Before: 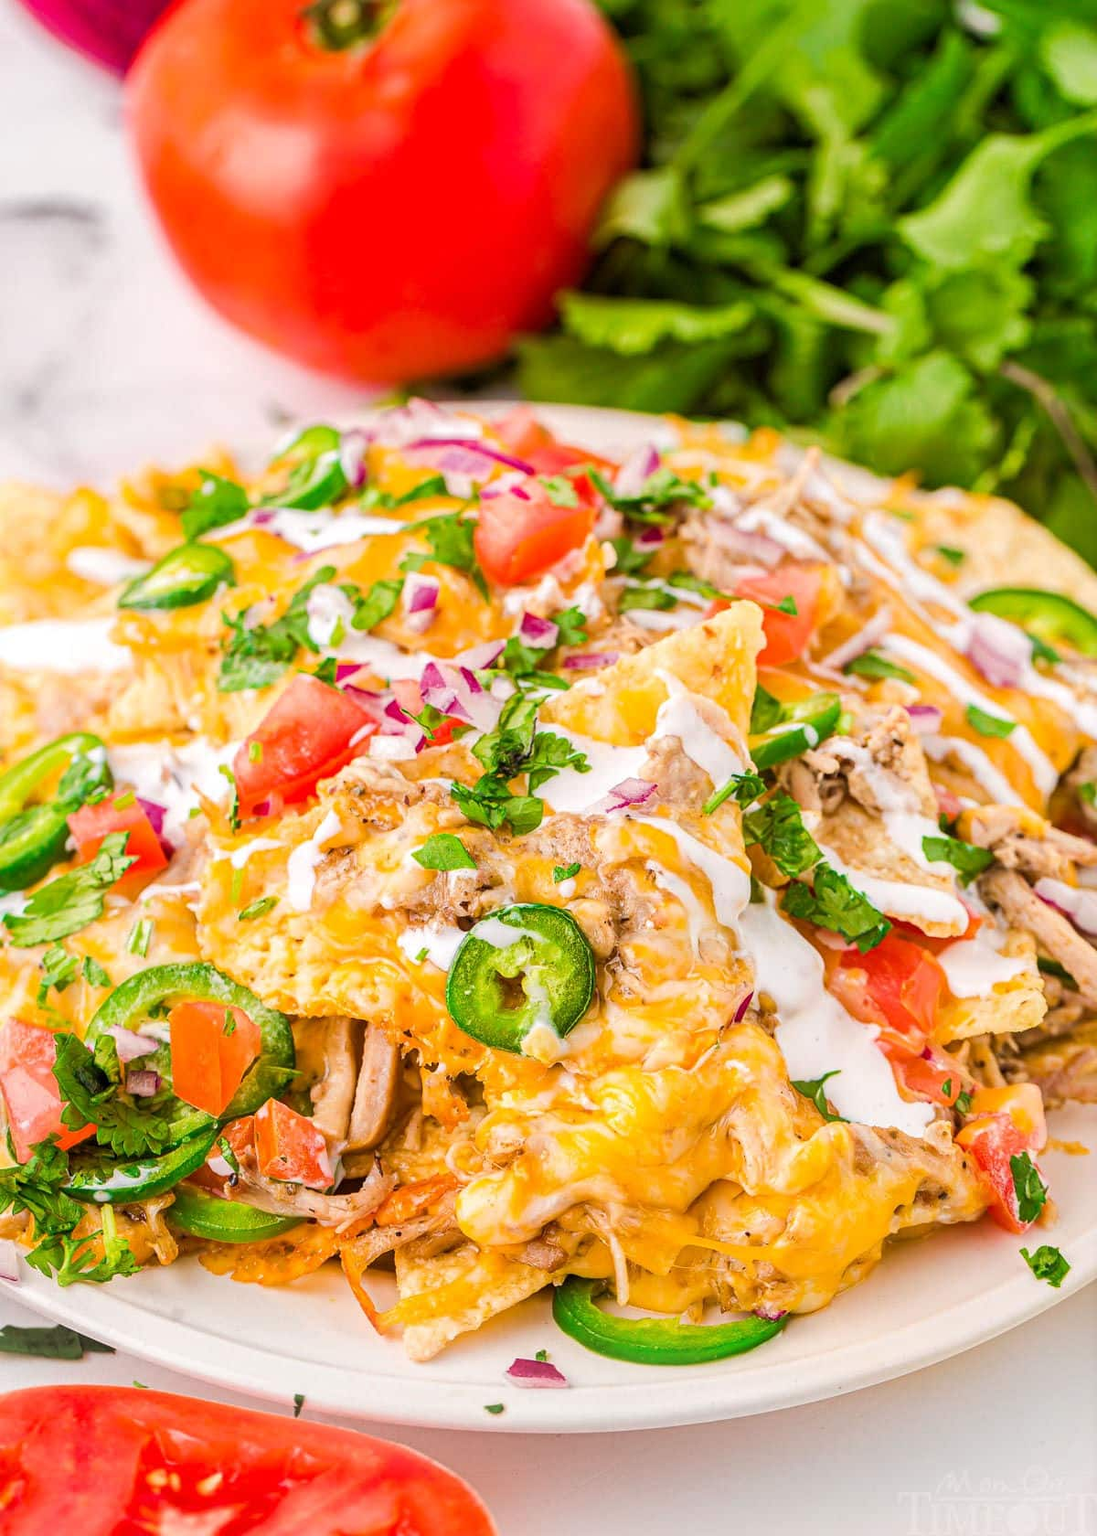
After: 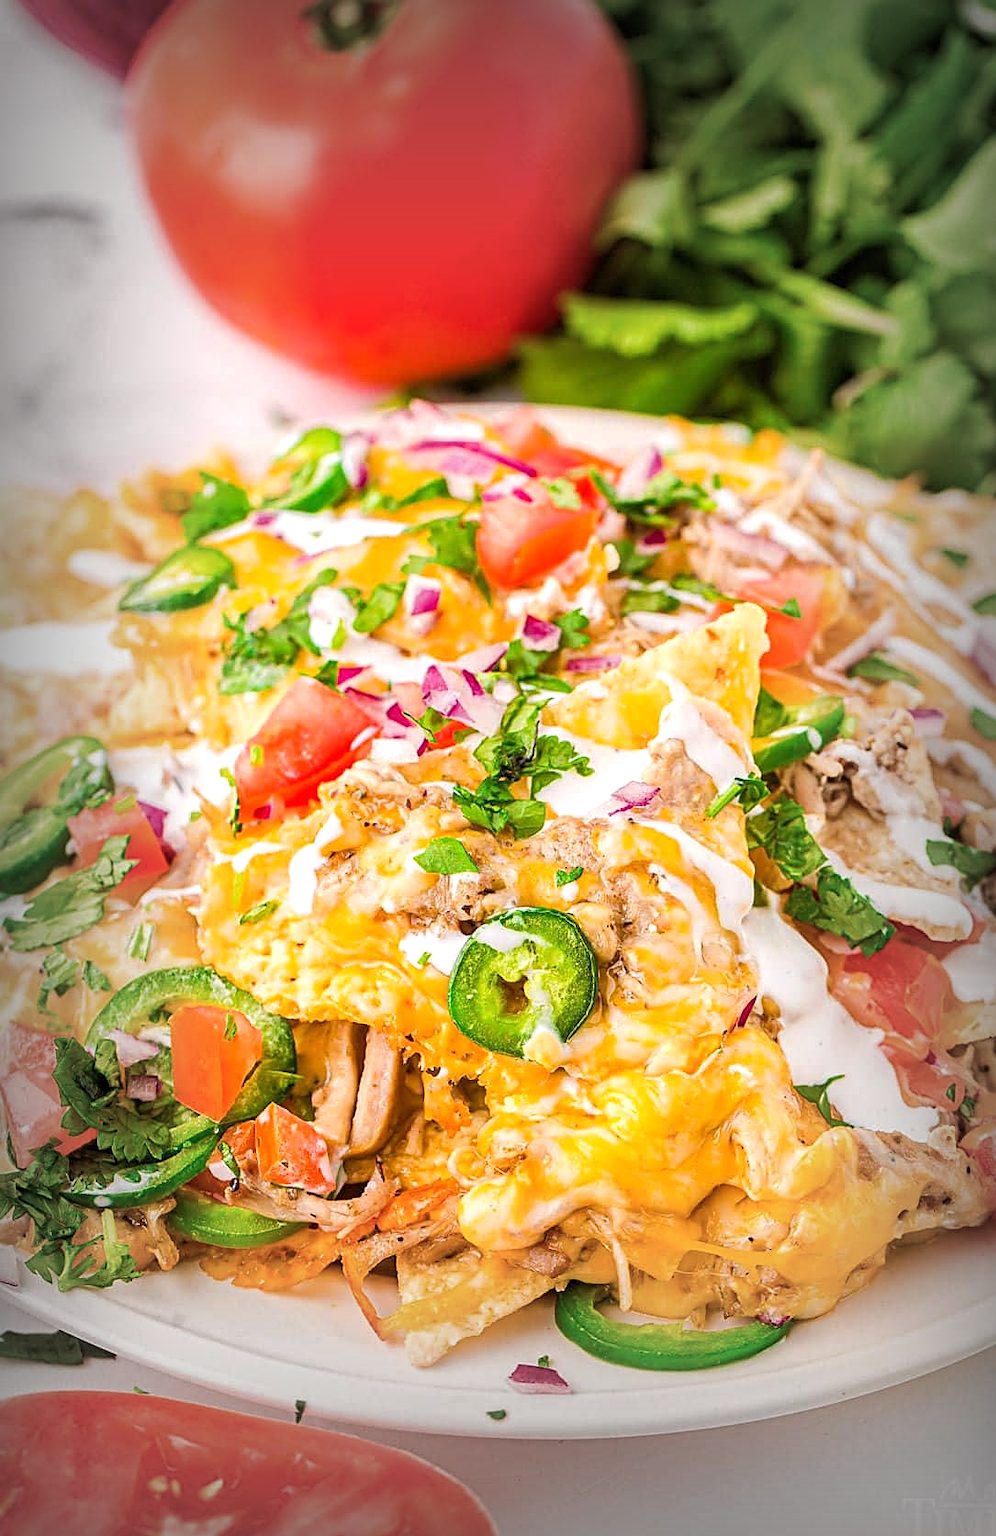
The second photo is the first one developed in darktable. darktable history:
crop: right 9.507%, bottom 0.047%
exposure: exposure 0.203 EV, compensate exposure bias true, compensate highlight preservation false
vignetting: fall-off start 53.25%, brightness -0.677, center (0, 0.008), automatic ratio true, width/height ratio 1.312, shape 0.229
sharpen: on, module defaults
